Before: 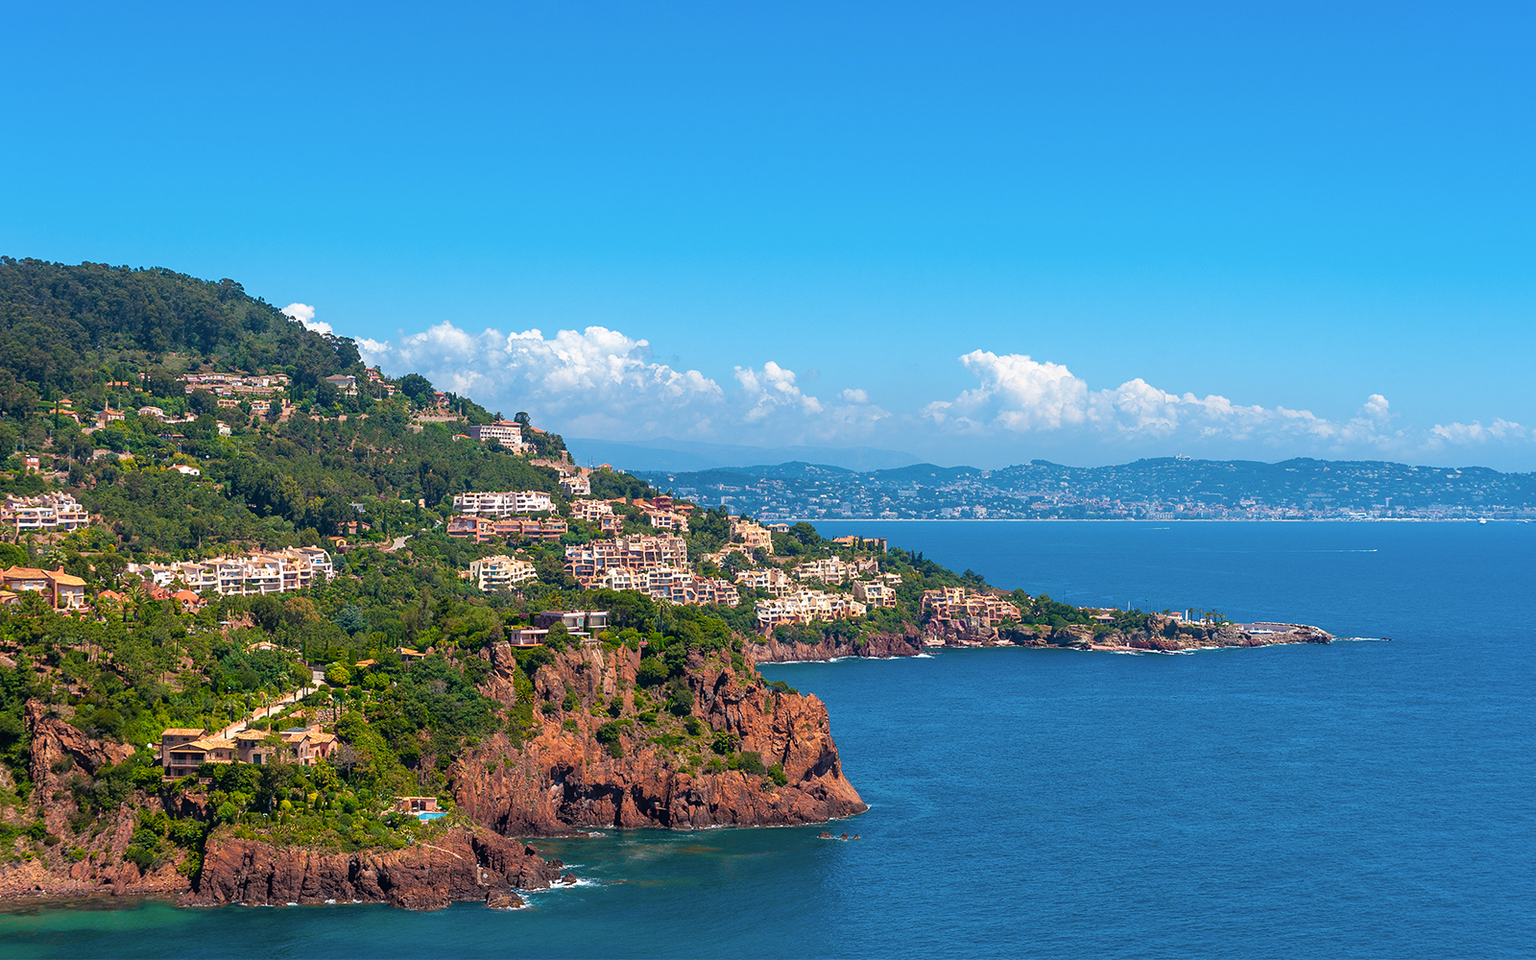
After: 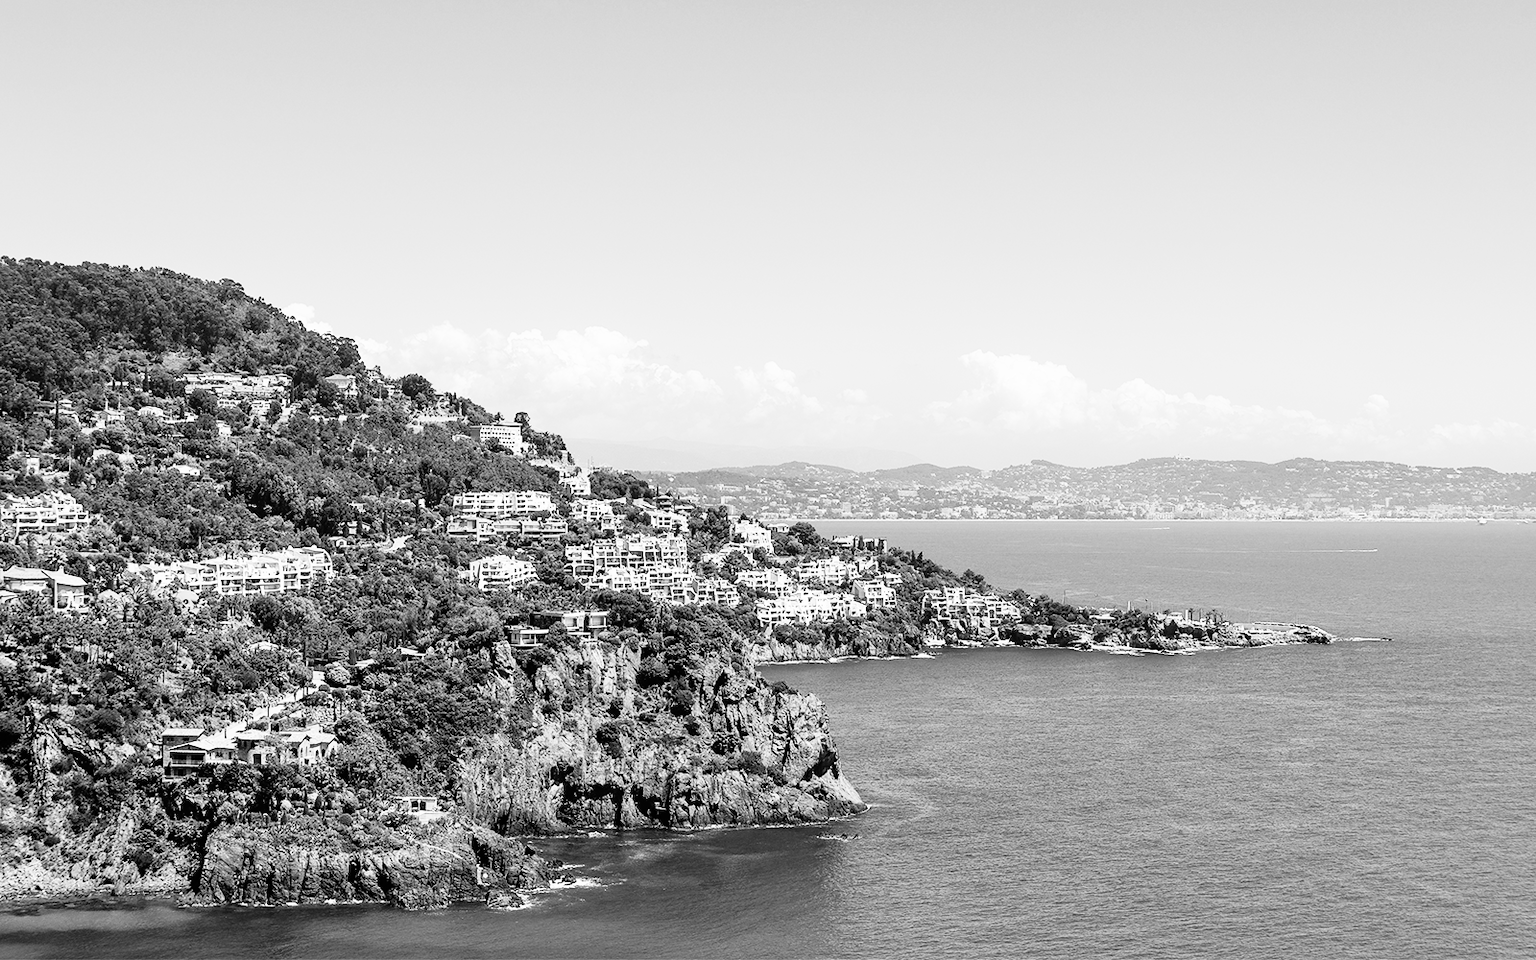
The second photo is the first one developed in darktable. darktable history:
monochrome: on, module defaults
rgb curve: curves: ch0 [(0, 0) (0.21, 0.15) (0.24, 0.21) (0.5, 0.75) (0.75, 0.96) (0.89, 0.99) (1, 1)]; ch1 [(0, 0.02) (0.21, 0.13) (0.25, 0.2) (0.5, 0.67) (0.75, 0.9) (0.89, 0.97) (1, 1)]; ch2 [(0, 0.02) (0.21, 0.13) (0.25, 0.2) (0.5, 0.67) (0.75, 0.9) (0.89, 0.97) (1, 1)], compensate middle gray true
